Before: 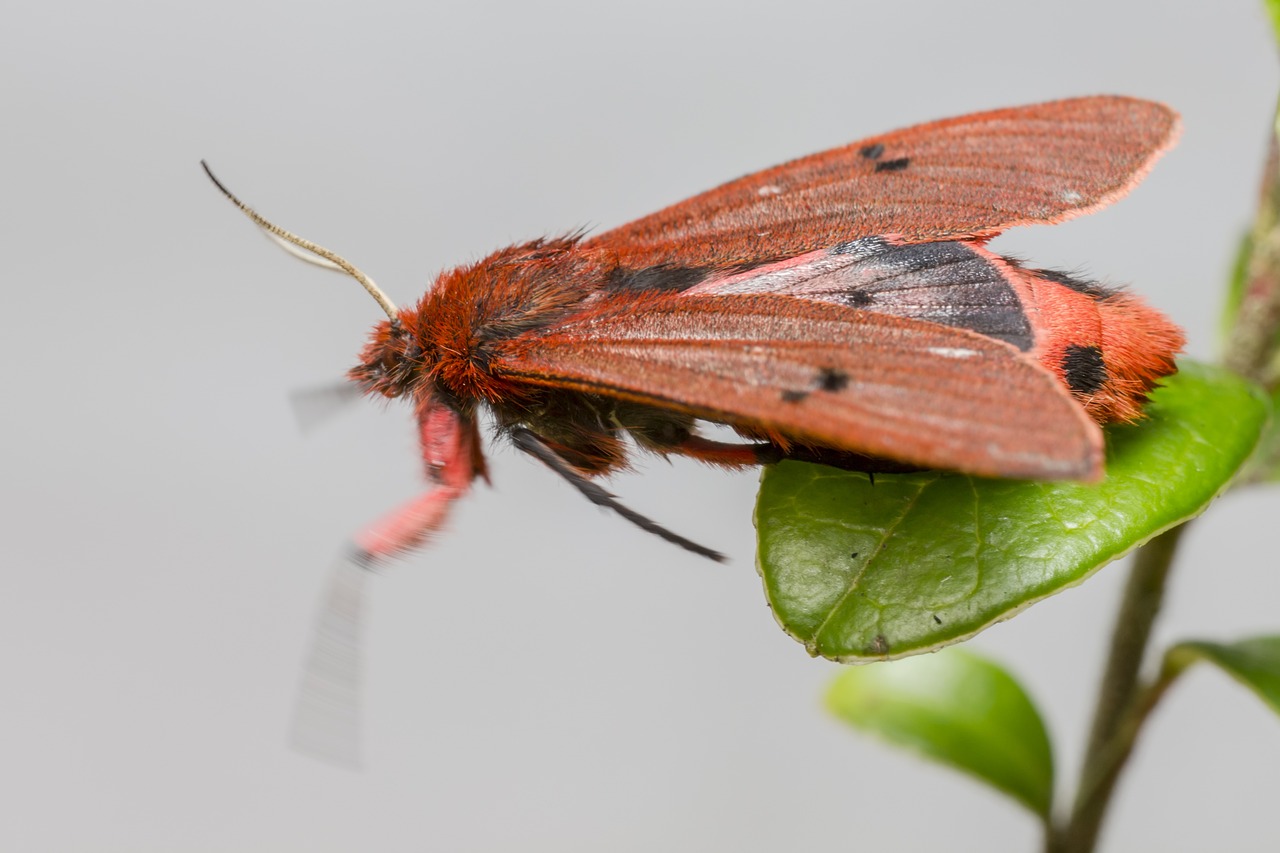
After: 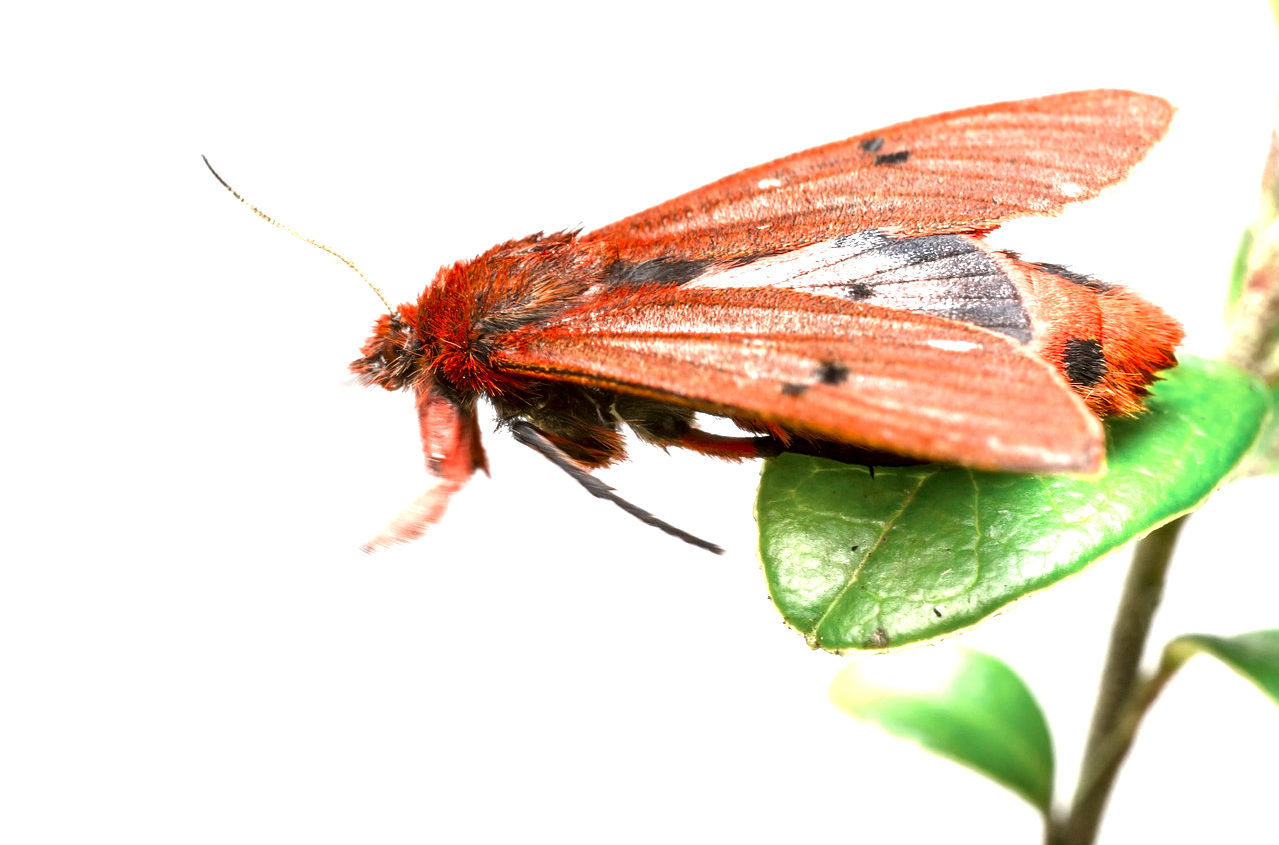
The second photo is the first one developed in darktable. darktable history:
exposure: black level correction 0.001, exposure 0.962 EV, compensate highlight preservation false
tone equalizer: -8 EV -0.723 EV, -7 EV -0.709 EV, -6 EV -0.581 EV, -5 EV -0.4 EV, -3 EV 0.376 EV, -2 EV 0.6 EV, -1 EV 0.678 EV, +0 EV 0.78 EV
crop: top 0.871%, right 0.028%
color zones: curves: ch0 [(0, 0.5) (0.125, 0.4) (0.25, 0.5) (0.375, 0.4) (0.5, 0.4) (0.625, 0.35) (0.75, 0.35) (0.875, 0.5)]; ch1 [(0, 0.35) (0.125, 0.45) (0.25, 0.35) (0.375, 0.35) (0.5, 0.35) (0.625, 0.35) (0.75, 0.45) (0.875, 0.35)]; ch2 [(0, 0.6) (0.125, 0.5) (0.25, 0.5) (0.375, 0.6) (0.5, 0.6) (0.625, 0.5) (0.75, 0.5) (0.875, 0.5)]
contrast brightness saturation: contrast 0.065, brightness -0.129, saturation 0.054
